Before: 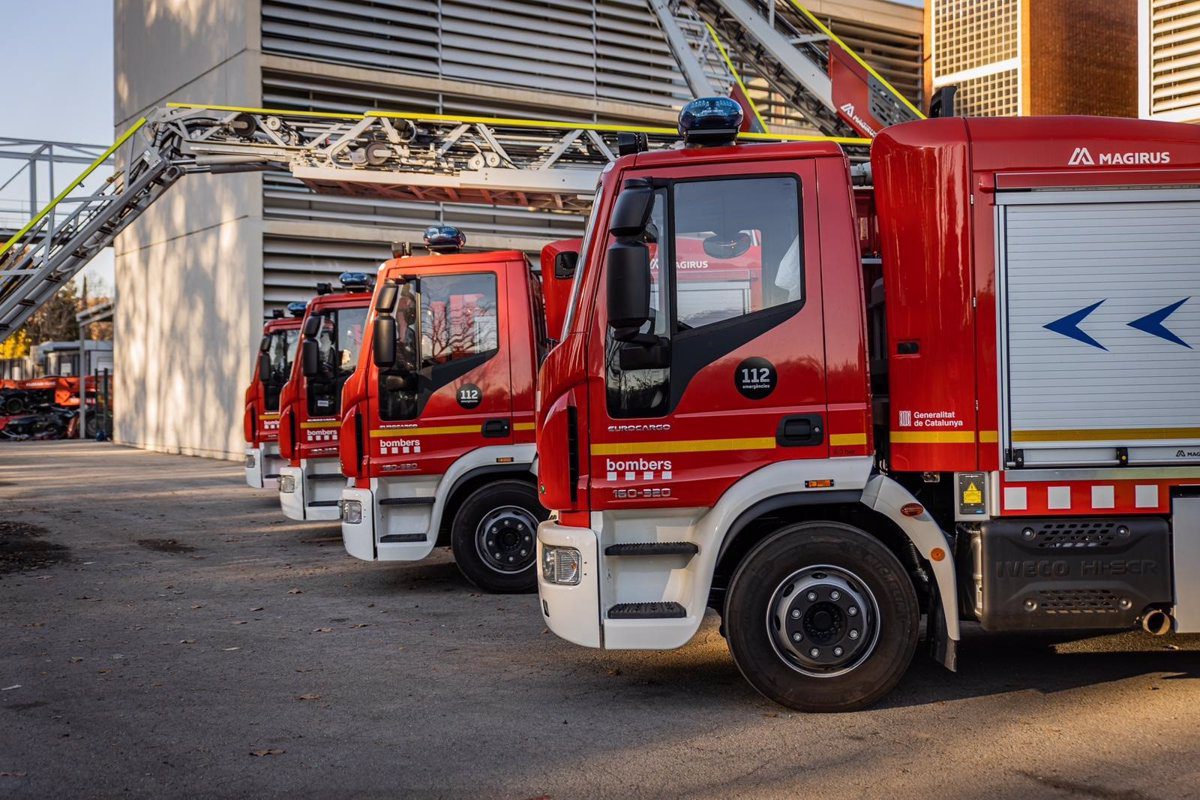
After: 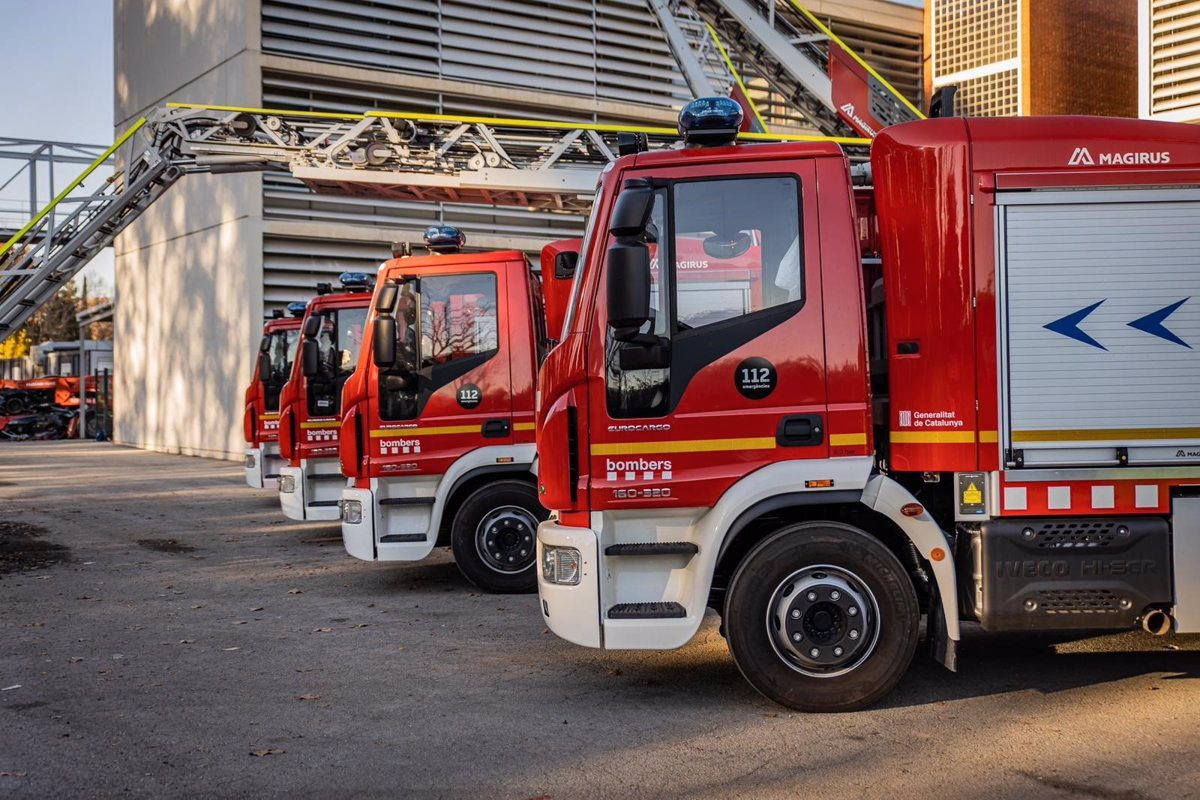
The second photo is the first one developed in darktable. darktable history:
shadows and highlights: soften with gaussian
tone equalizer: edges refinement/feathering 500, mask exposure compensation -1.57 EV, preserve details no
